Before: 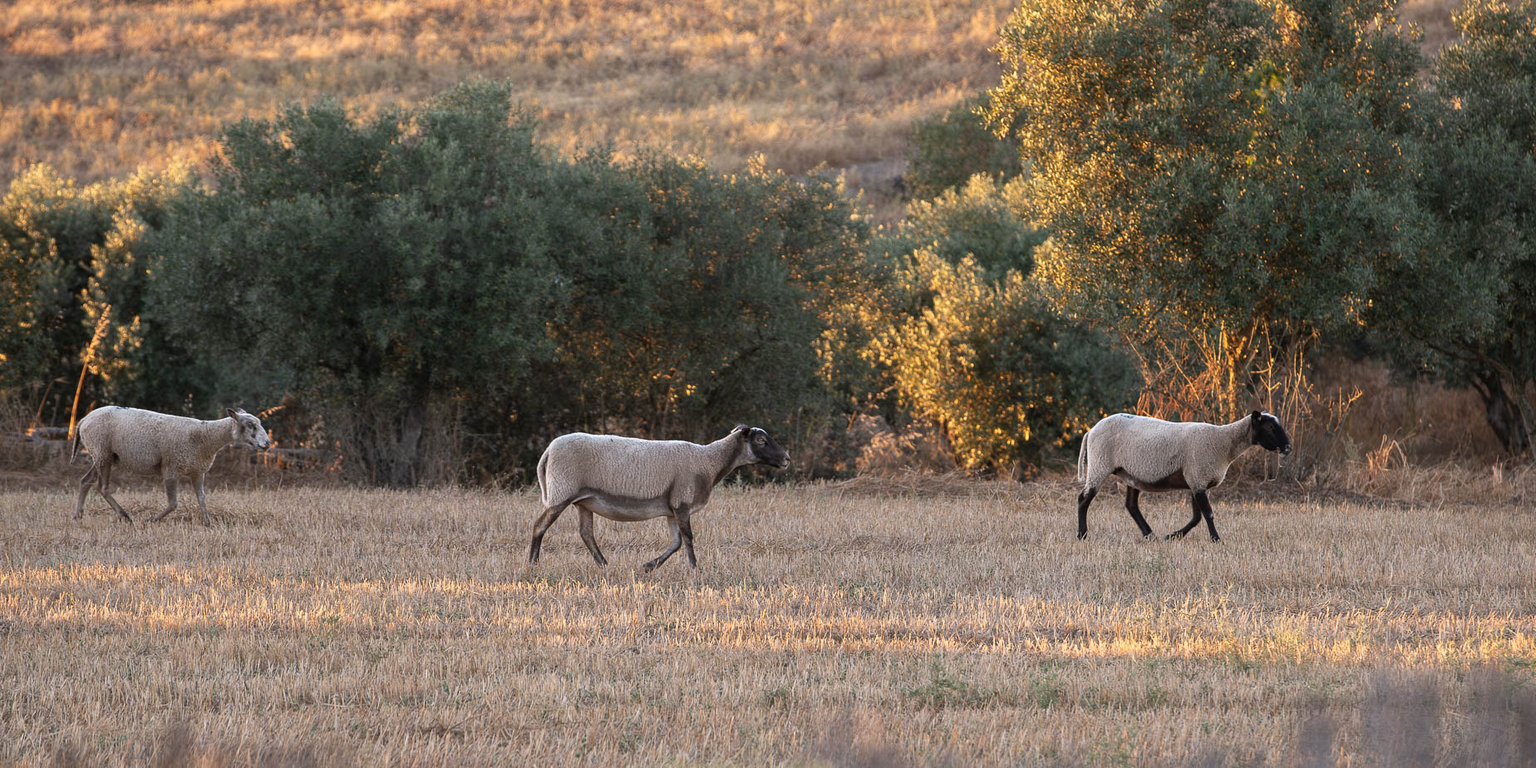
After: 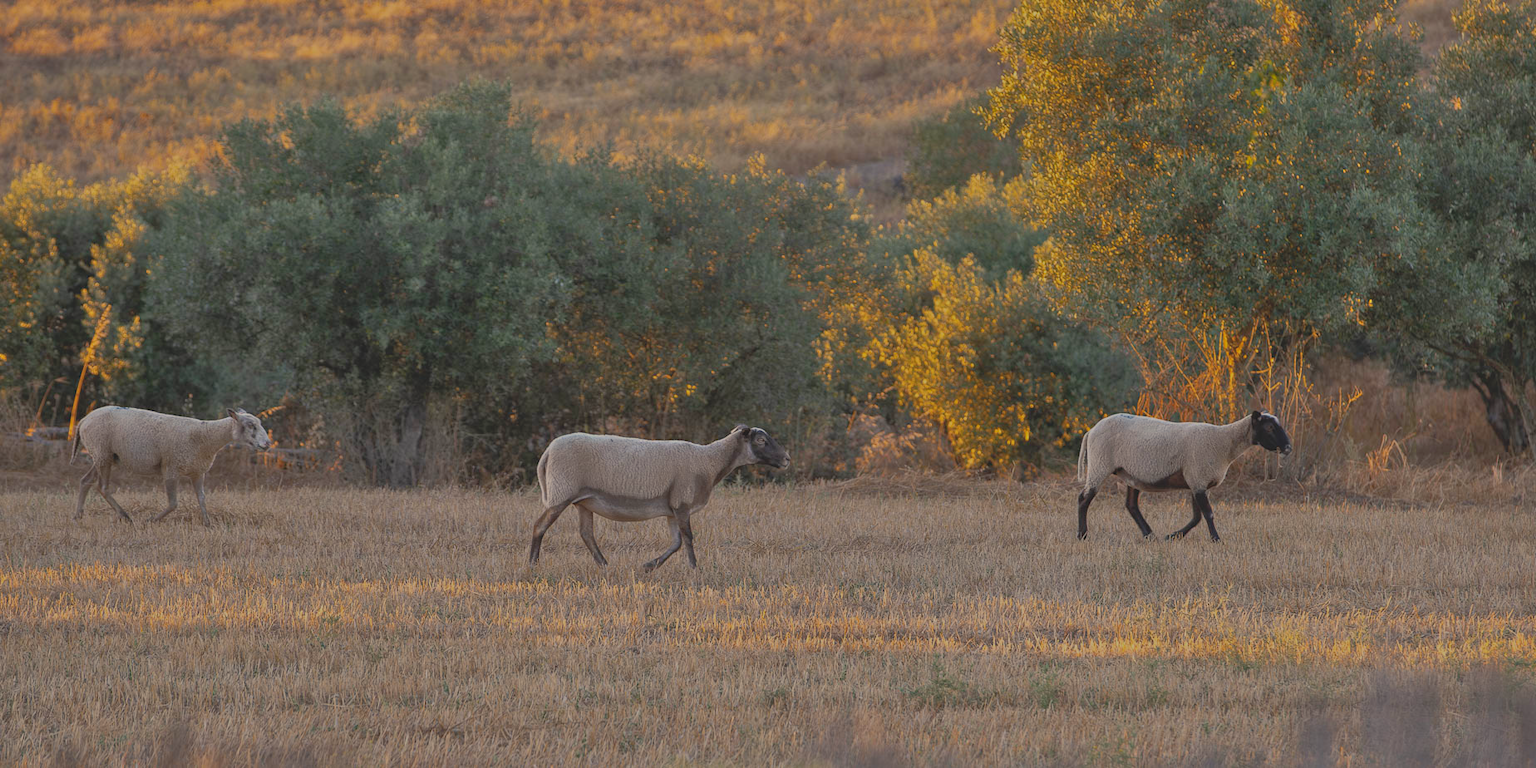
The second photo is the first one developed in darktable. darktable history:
contrast brightness saturation: contrast -0.169, brightness 0.054, saturation -0.137
tone equalizer: -8 EV -0.018 EV, -7 EV 0.027 EV, -6 EV -0.007 EV, -5 EV 0.006 EV, -4 EV -0.037 EV, -3 EV -0.228 EV, -2 EV -0.651 EV, -1 EV -0.967 EV, +0 EV -0.961 EV
shadows and highlights: shadows 36.45, highlights -27.65, soften with gaussian
color balance rgb: highlights gain › chroma 2.99%, highlights gain › hue 78.59°, perceptual saturation grading › global saturation 30.648%, global vibrance 11.228%
